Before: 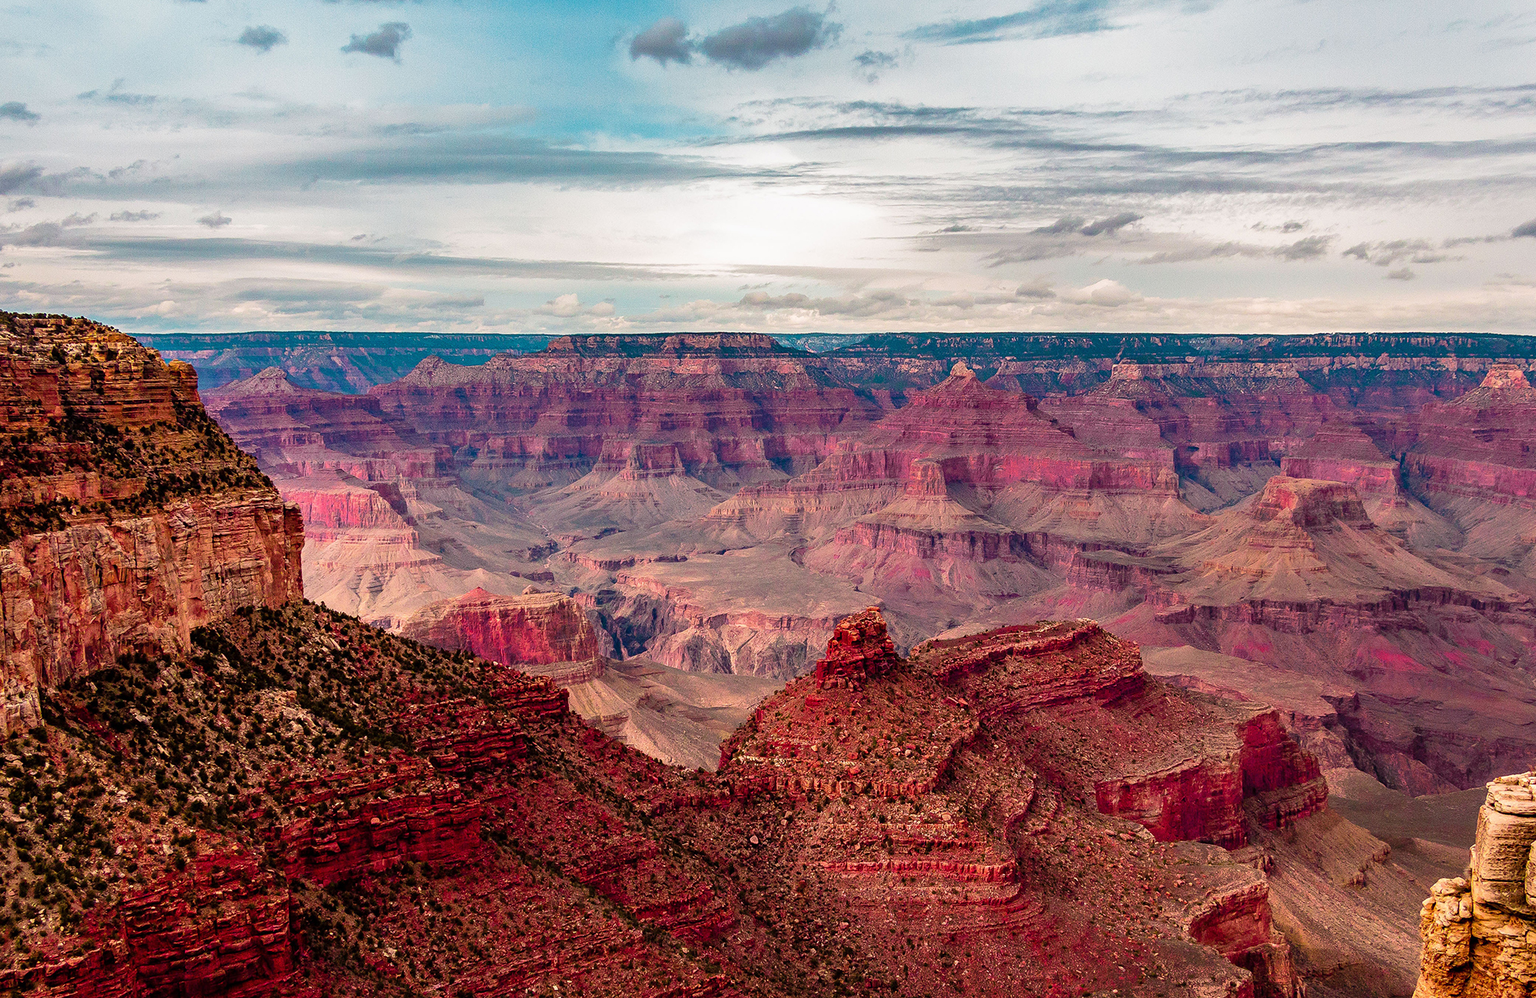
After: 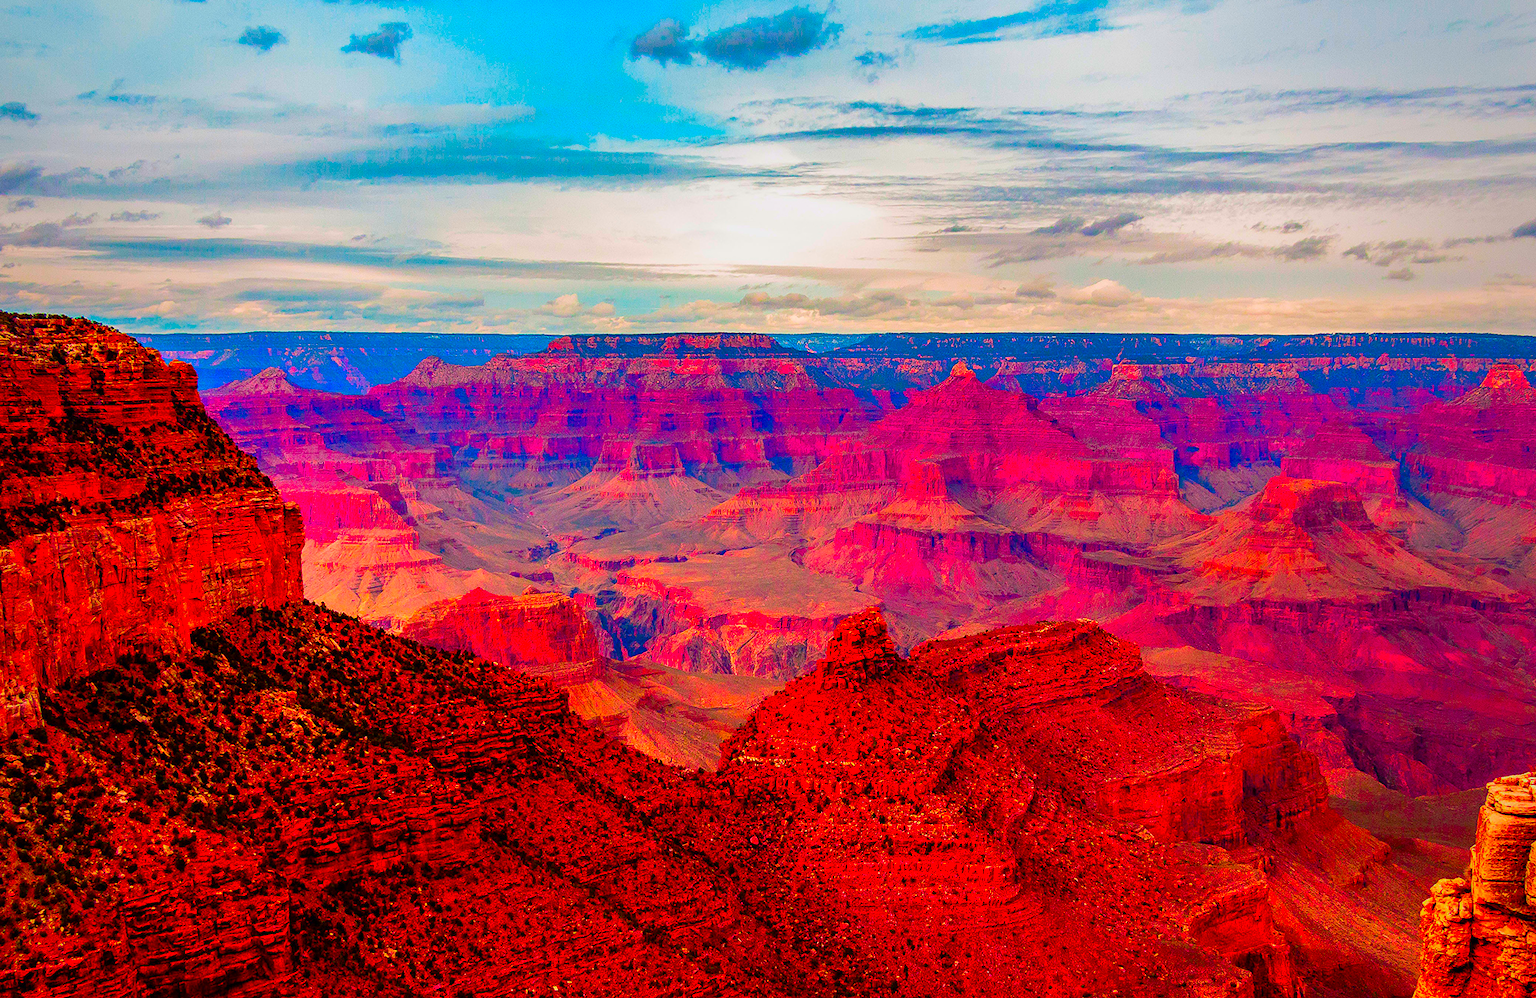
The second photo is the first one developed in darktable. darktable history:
color correction: highlights b* -0.049, saturation 3
exposure: exposure -0.17 EV, compensate exposure bias true, compensate highlight preservation false
vignetting: fall-off start 96.07%, fall-off radius 99.85%, brightness -0.311, saturation -0.051, width/height ratio 0.611
